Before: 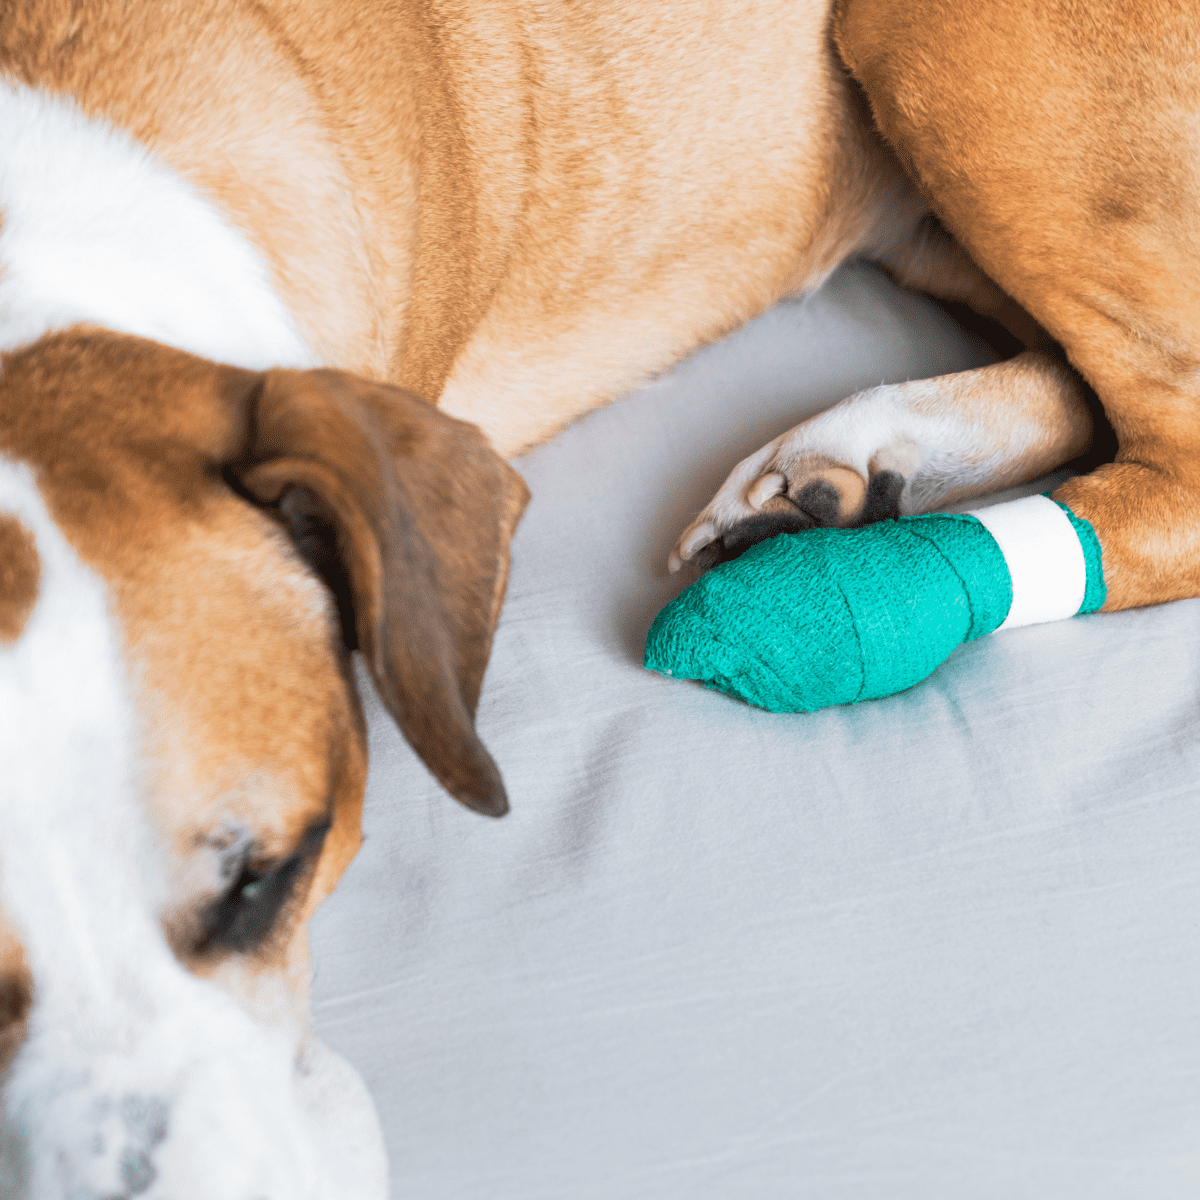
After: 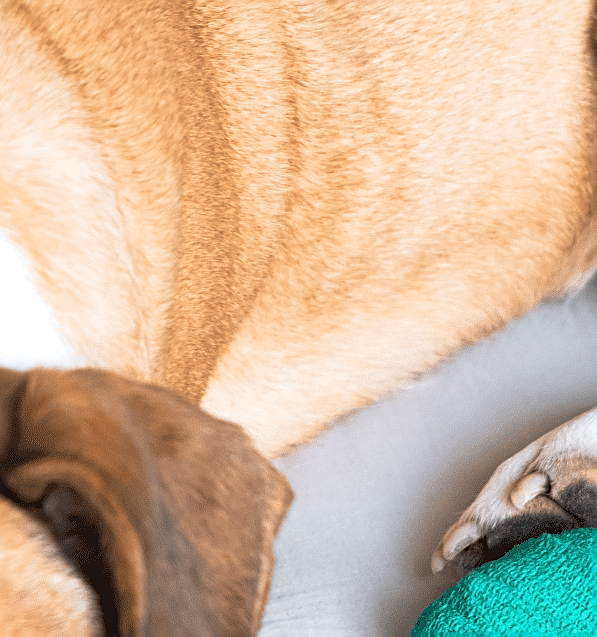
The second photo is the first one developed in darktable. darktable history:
crop: left 19.771%, right 30.415%, bottom 46.835%
exposure: exposure 0.251 EV, compensate highlight preservation false
sharpen: on, module defaults
